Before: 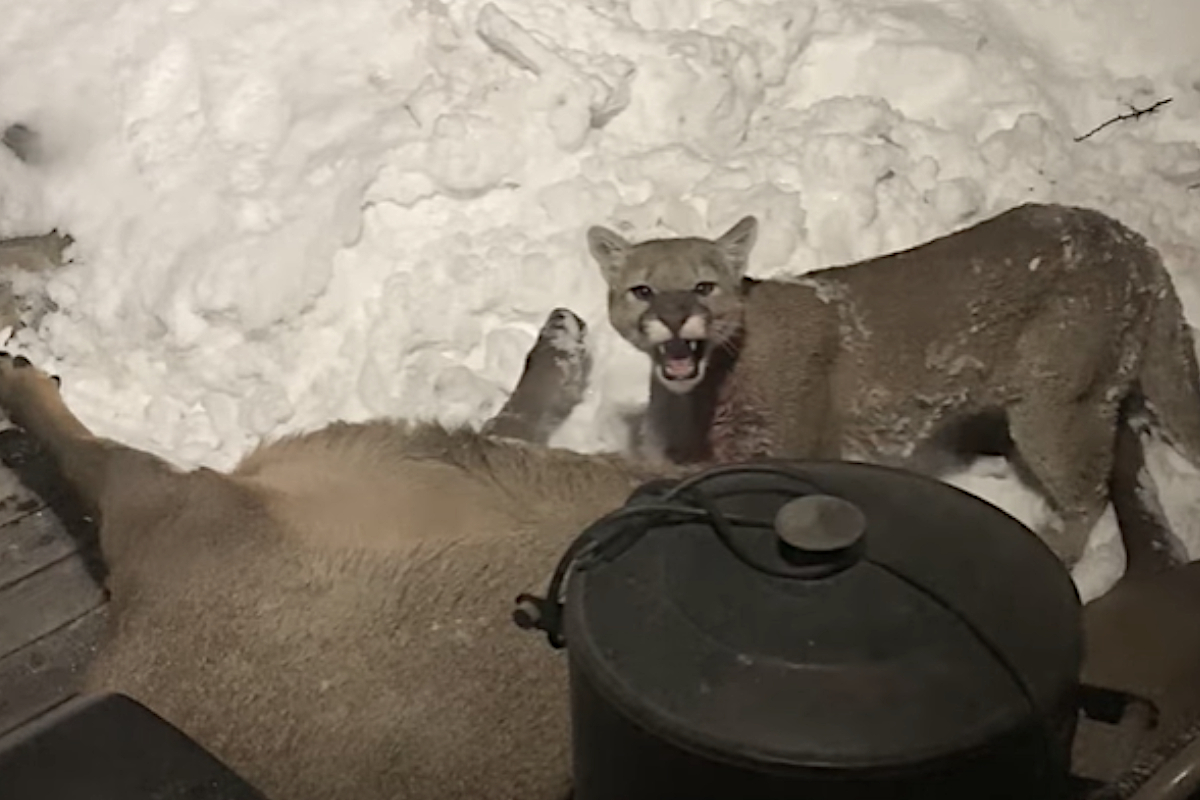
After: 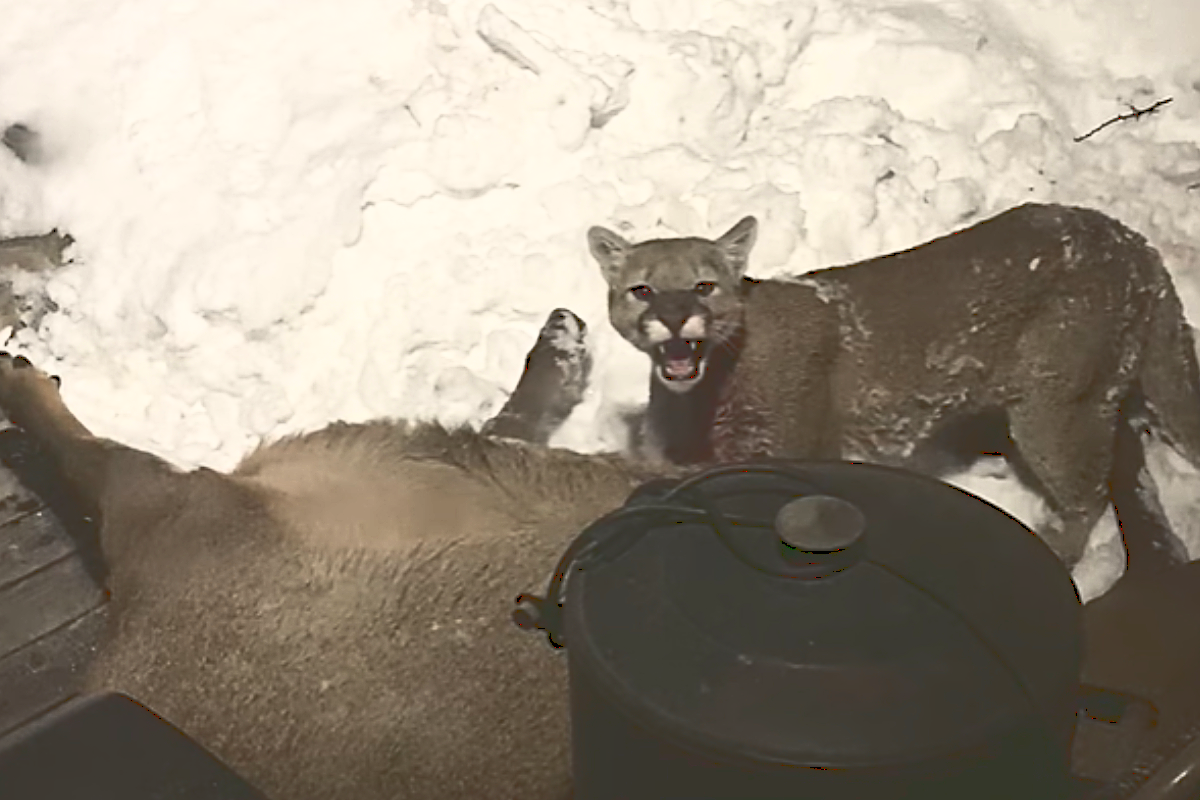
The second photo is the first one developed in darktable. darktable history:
sharpen: on, module defaults
base curve: curves: ch0 [(0, 0.036) (0.007, 0.037) (0.604, 0.887) (1, 1)]
